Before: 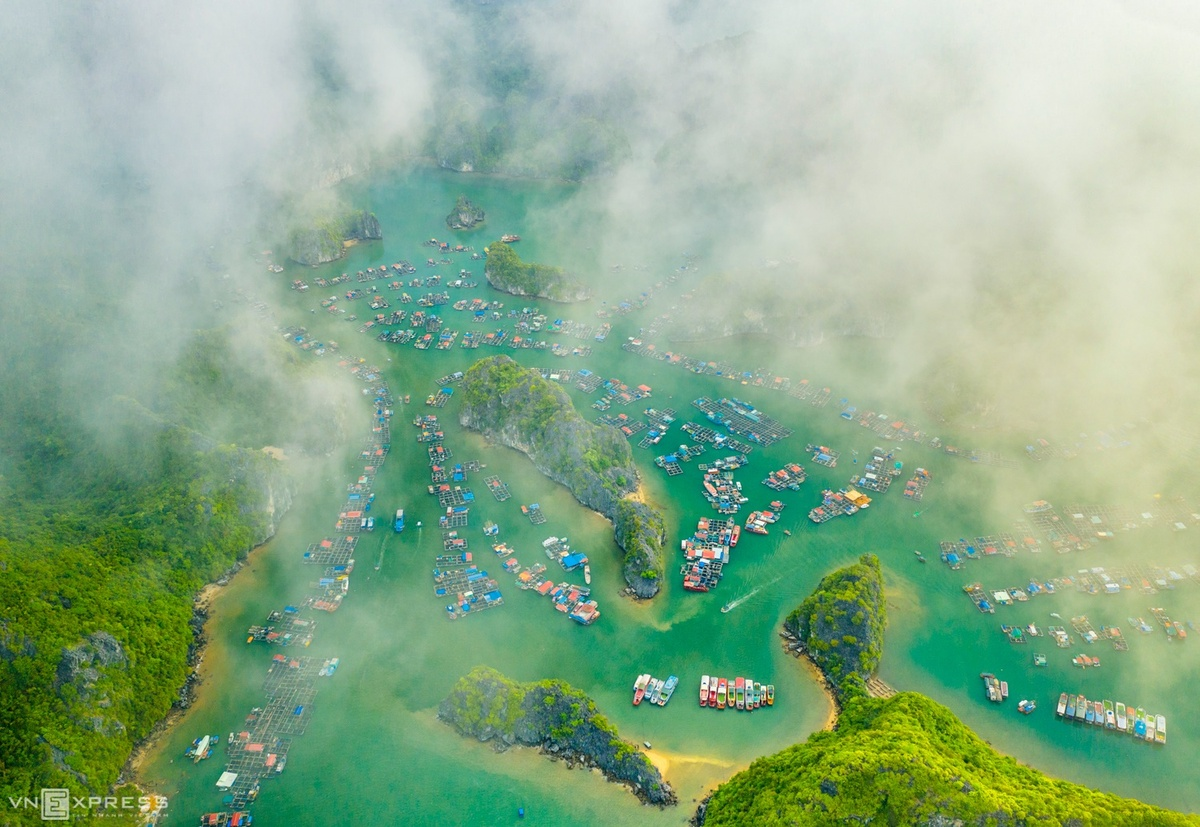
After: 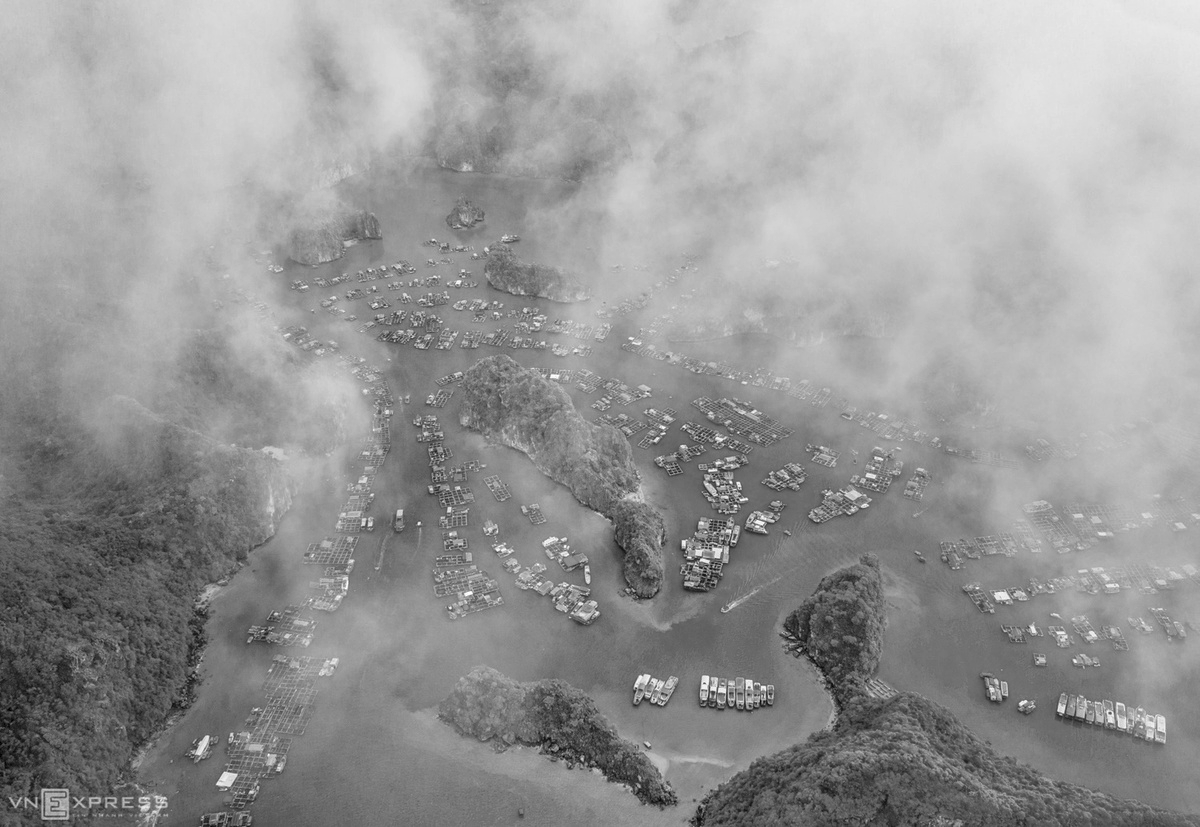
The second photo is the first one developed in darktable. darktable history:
monochrome: a -11.7, b 1.62, size 0.5, highlights 0.38
white balance: red 1.08, blue 0.791
local contrast: on, module defaults
color contrast: green-magenta contrast 0.8, blue-yellow contrast 1.1, unbound 0
